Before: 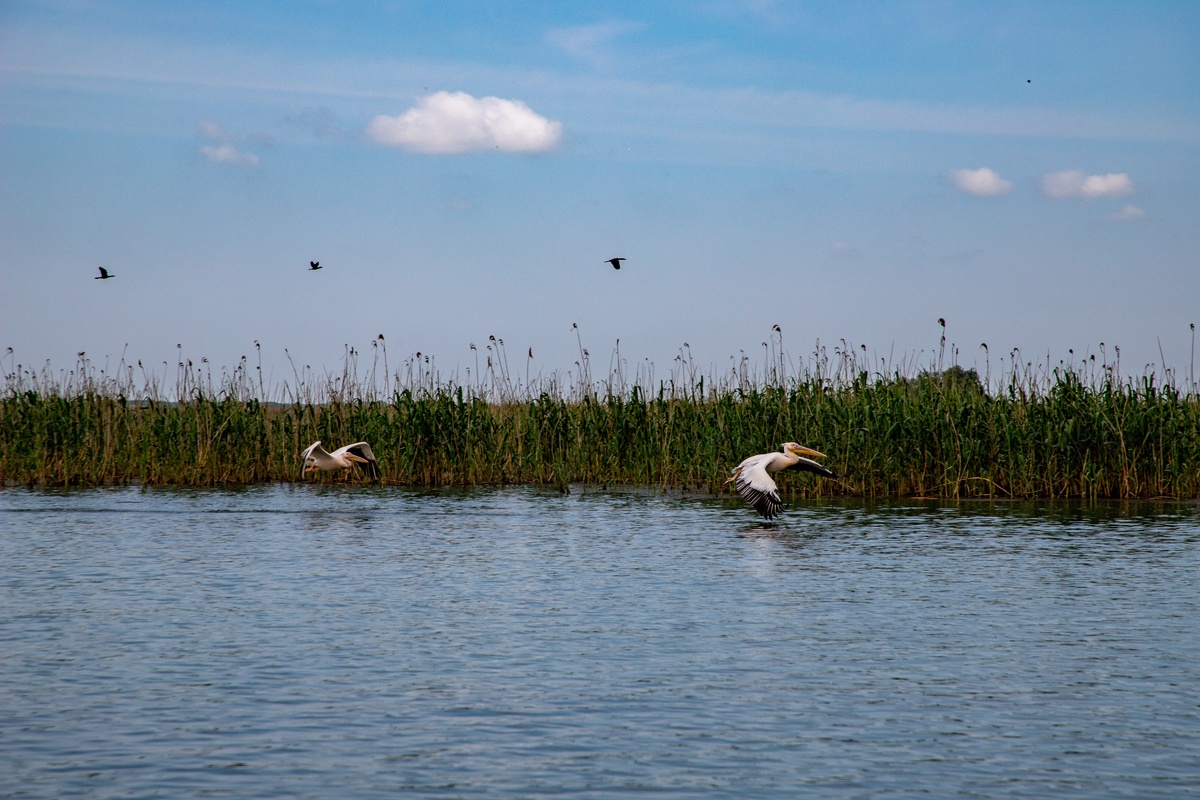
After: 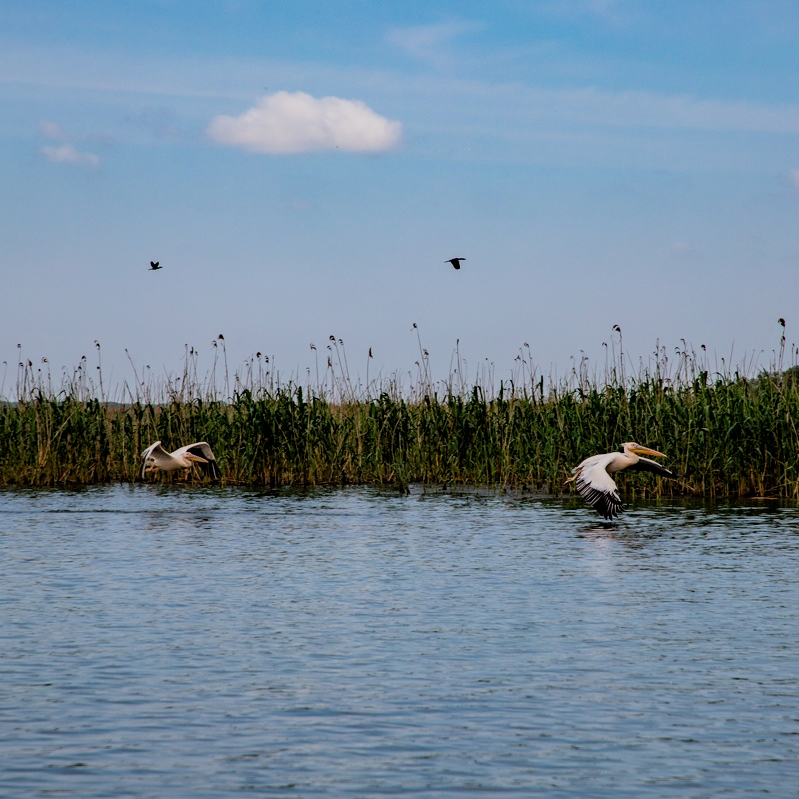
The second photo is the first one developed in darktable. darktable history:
crop and rotate: left 13.342%, right 19.991%
exposure: exposure 0.2 EV, compensate highlight preservation false
filmic rgb: black relative exposure -7.65 EV, white relative exposure 4.56 EV, hardness 3.61, color science v6 (2022)
